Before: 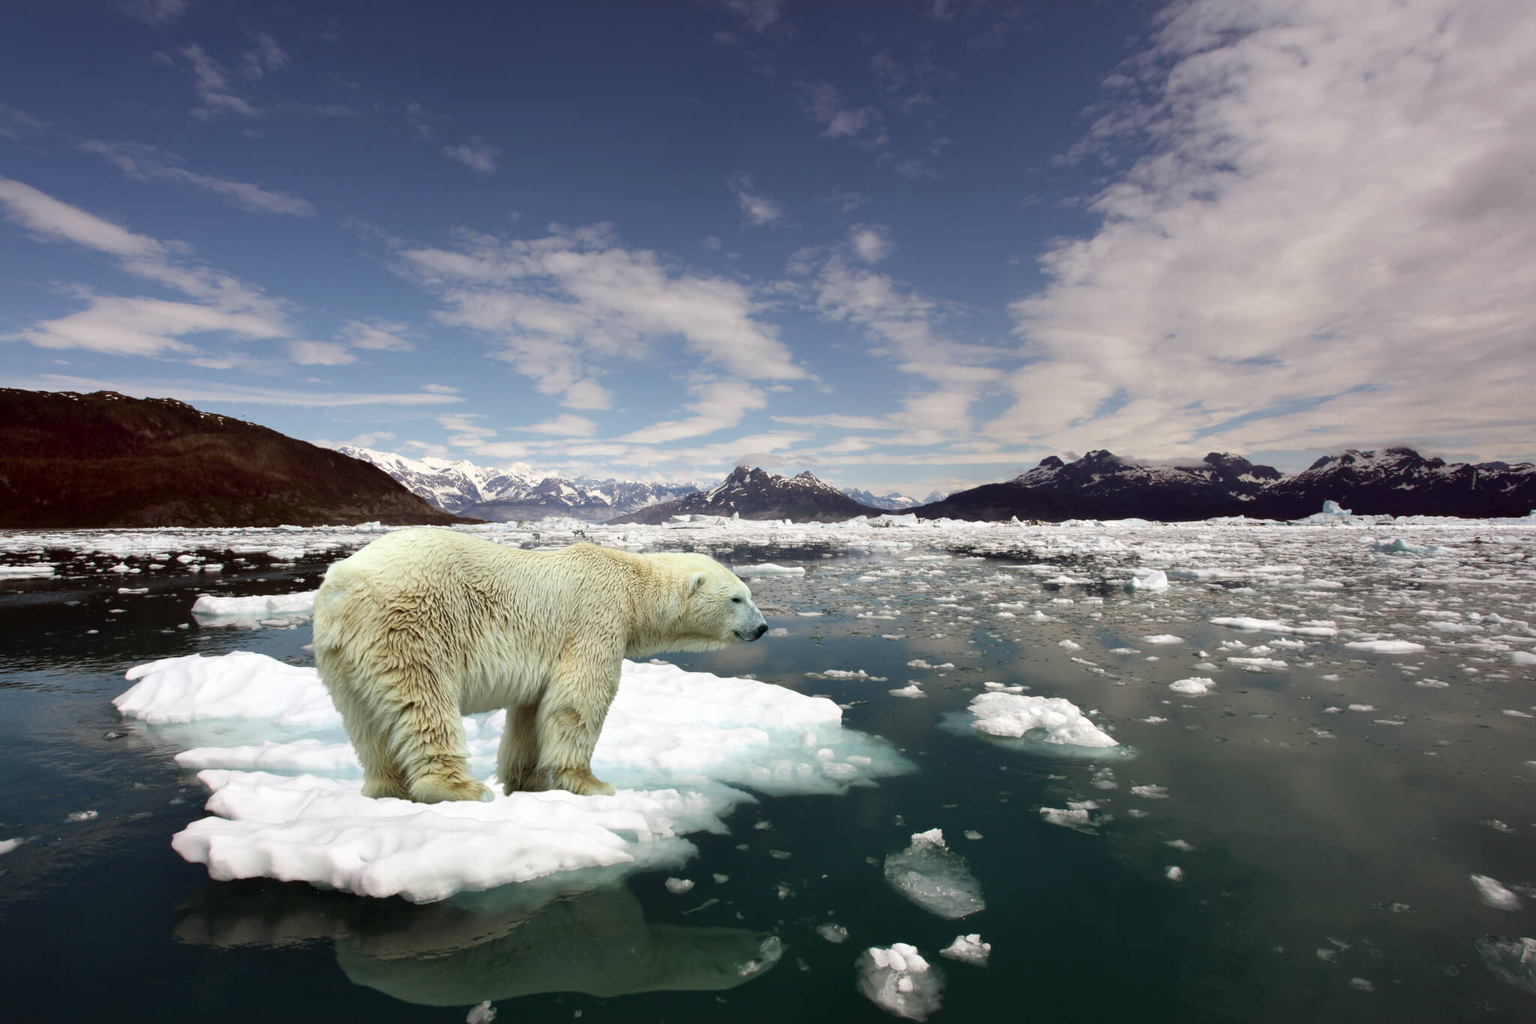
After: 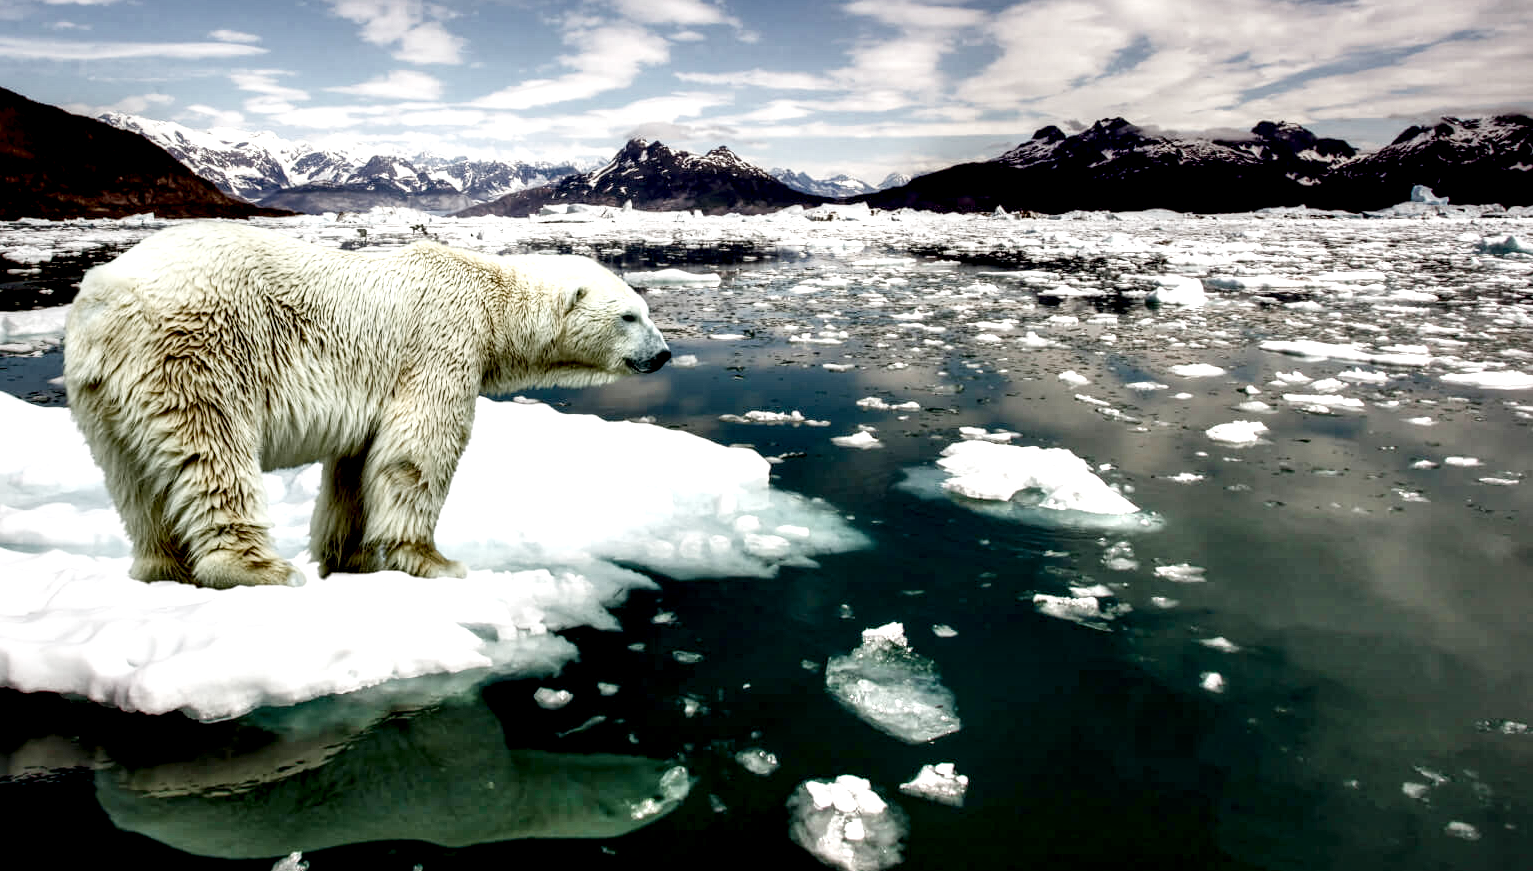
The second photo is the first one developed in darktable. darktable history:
local contrast: shadows 181%, detail 226%
color balance rgb: perceptual saturation grading › global saturation 20%, perceptual saturation grading › highlights -49.676%, perceptual saturation grading › shadows 24.512%, global vibrance 14.255%
tone curve: curves: ch0 [(0, 0) (0.091, 0.077) (0.389, 0.458) (0.745, 0.82) (0.856, 0.899) (0.92, 0.938) (1, 0.973)]; ch1 [(0, 0) (0.437, 0.404) (0.5, 0.5) (0.529, 0.55) (0.58, 0.6) (0.616, 0.649) (1, 1)]; ch2 [(0, 0) (0.442, 0.415) (0.5, 0.5) (0.535, 0.557) (0.585, 0.62) (1, 1)], preserve colors none
crop and rotate: left 17.252%, top 35.322%, right 7.893%, bottom 0.835%
